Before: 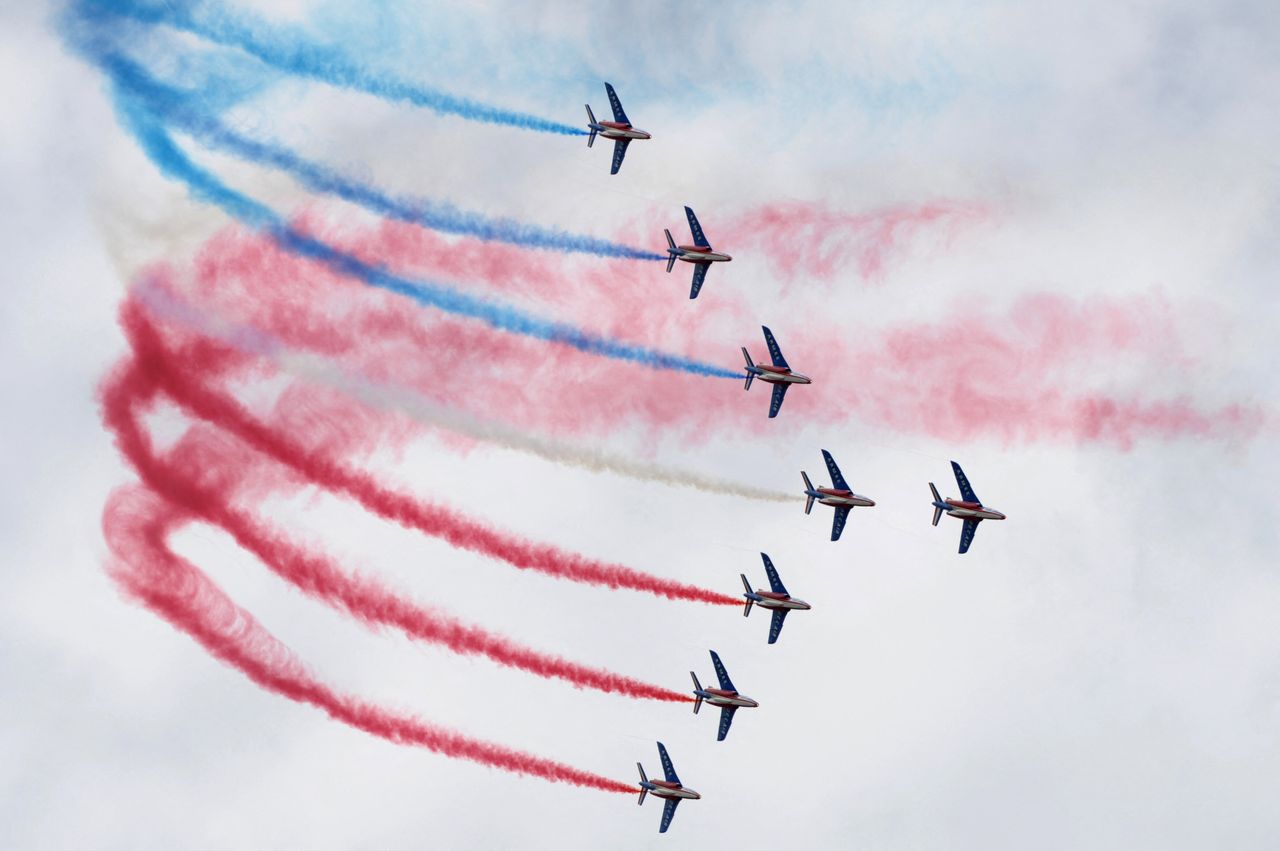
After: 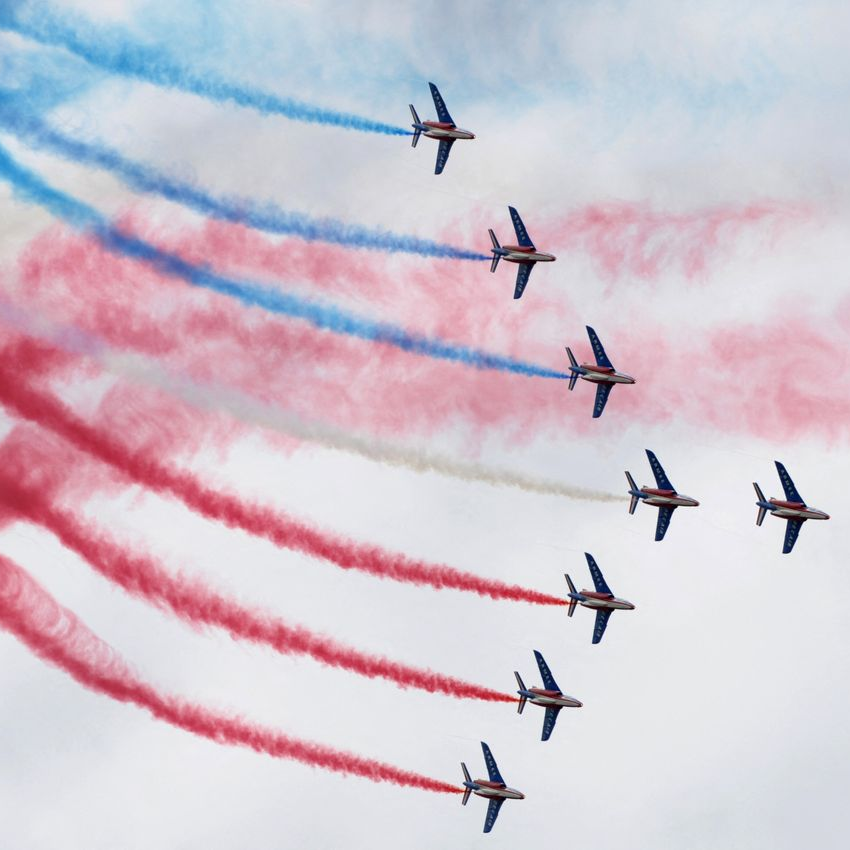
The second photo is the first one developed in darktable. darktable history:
crop and rotate: left 13.822%, right 19.731%
